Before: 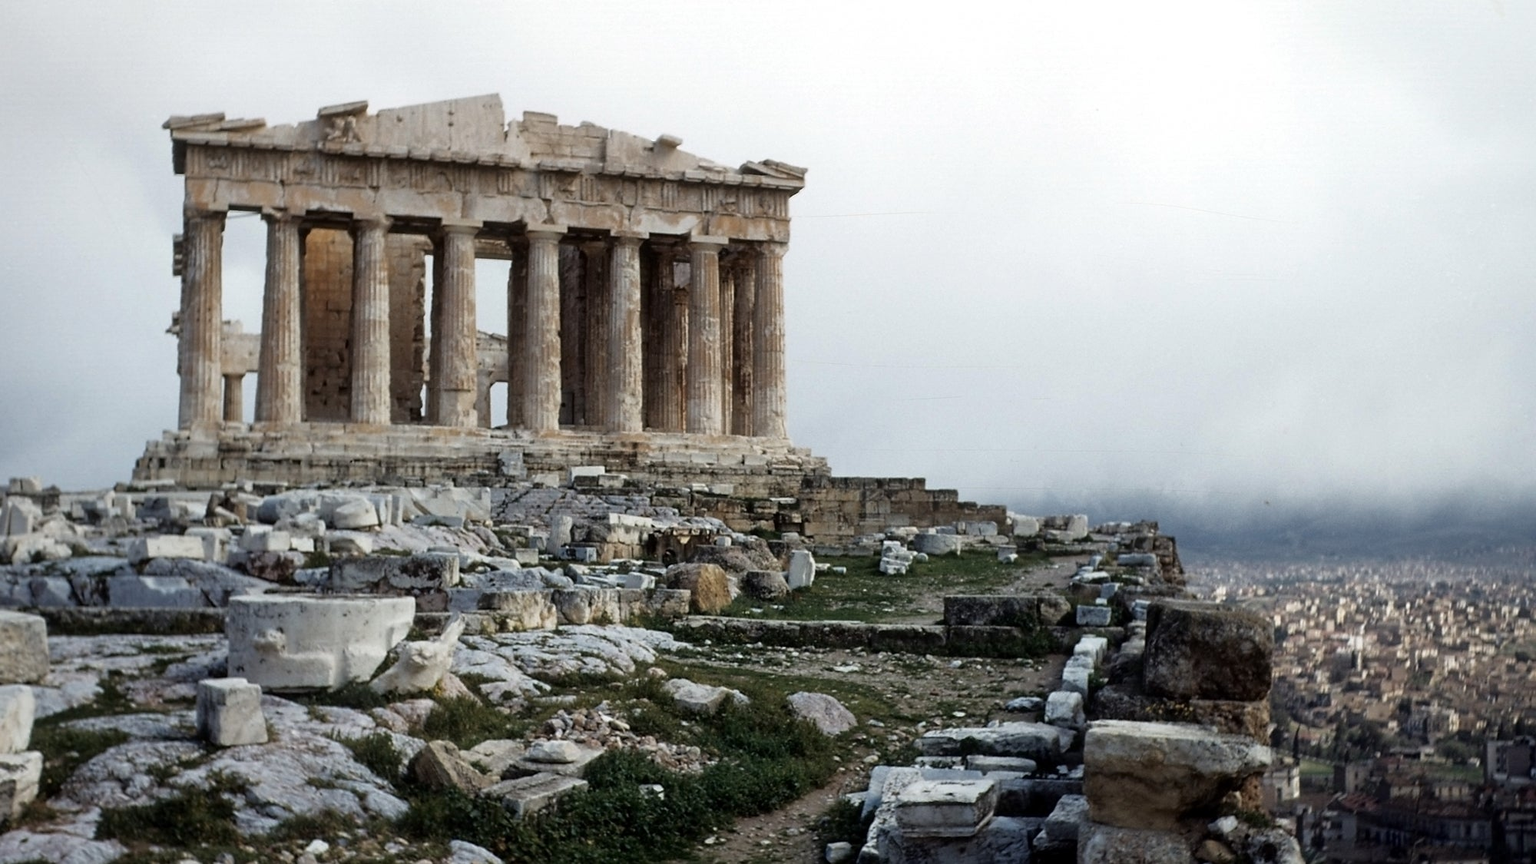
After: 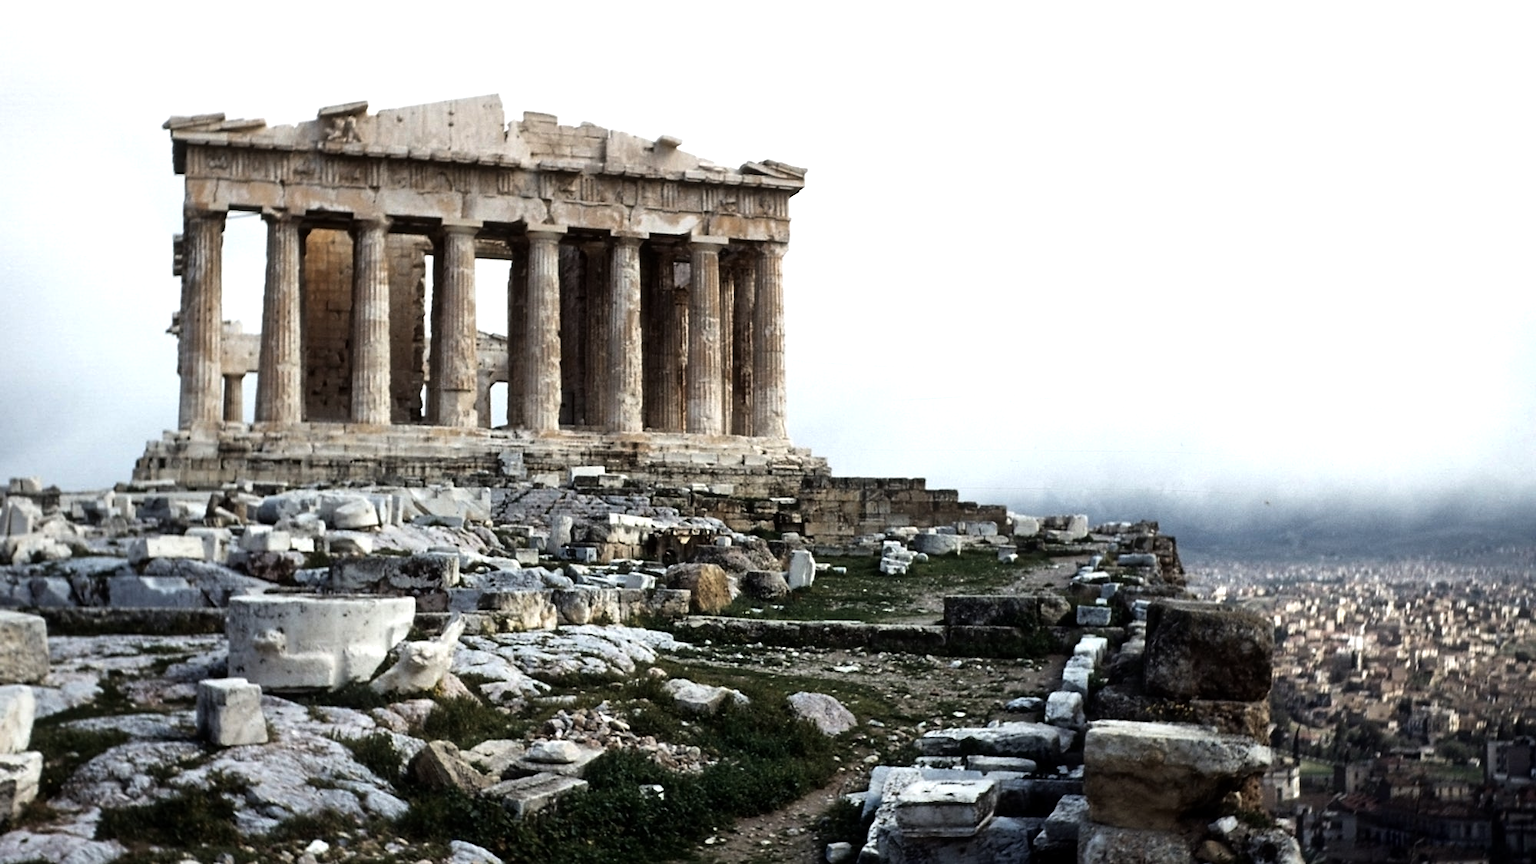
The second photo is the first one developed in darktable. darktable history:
tone equalizer: -8 EV -0.722 EV, -7 EV -0.725 EV, -6 EV -0.566 EV, -5 EV -0.37 EV, -3 EV 0.366 EV, -2 EV 0.6 EV, -1 EV 0.694 EV, +0 EV 0.722 EV, edges refinement/feathering 500, mask exposure compensation -1.57 EV, preserve details no
